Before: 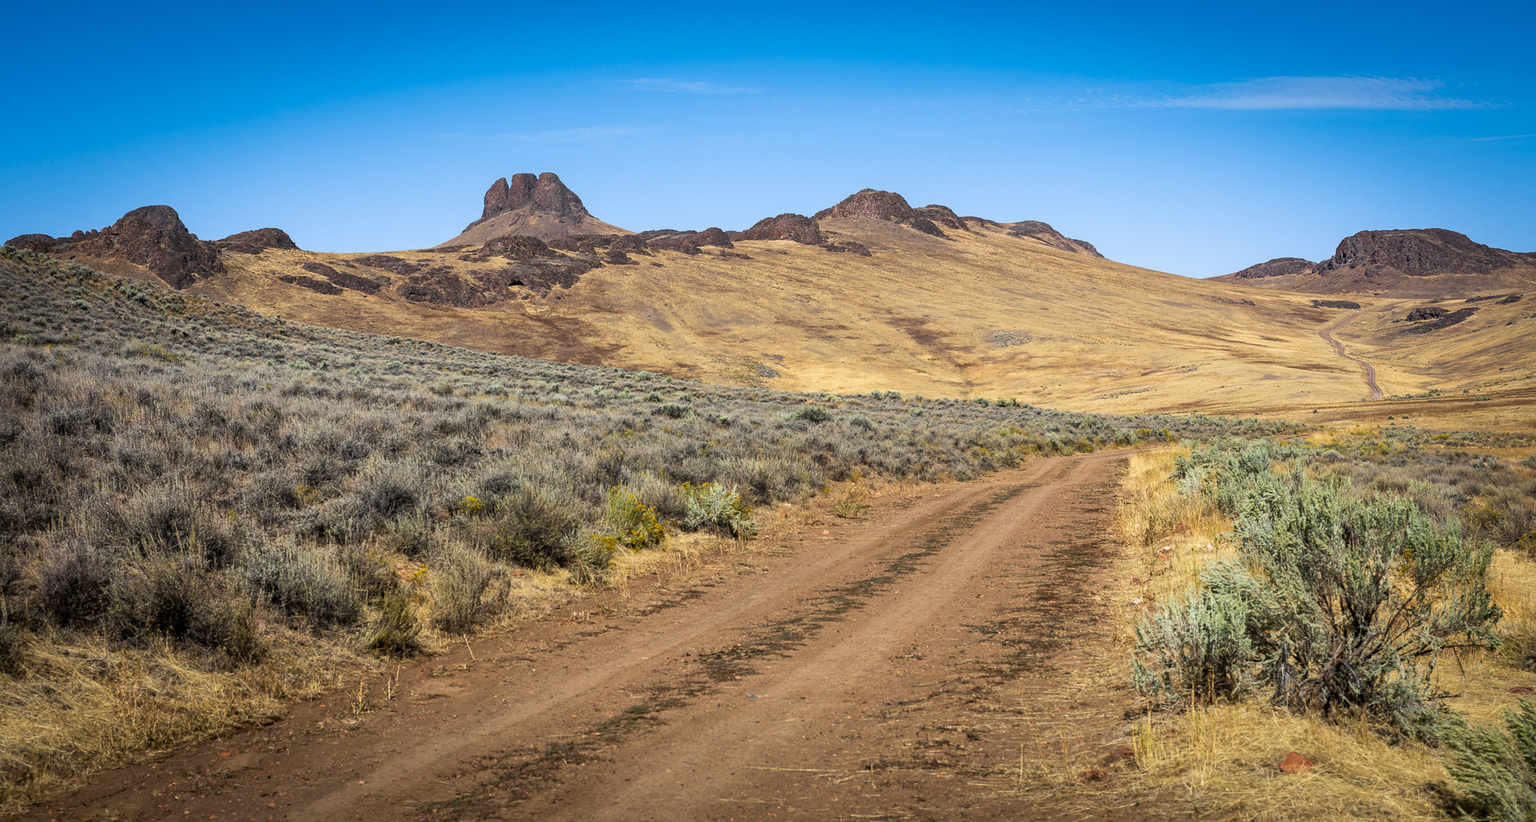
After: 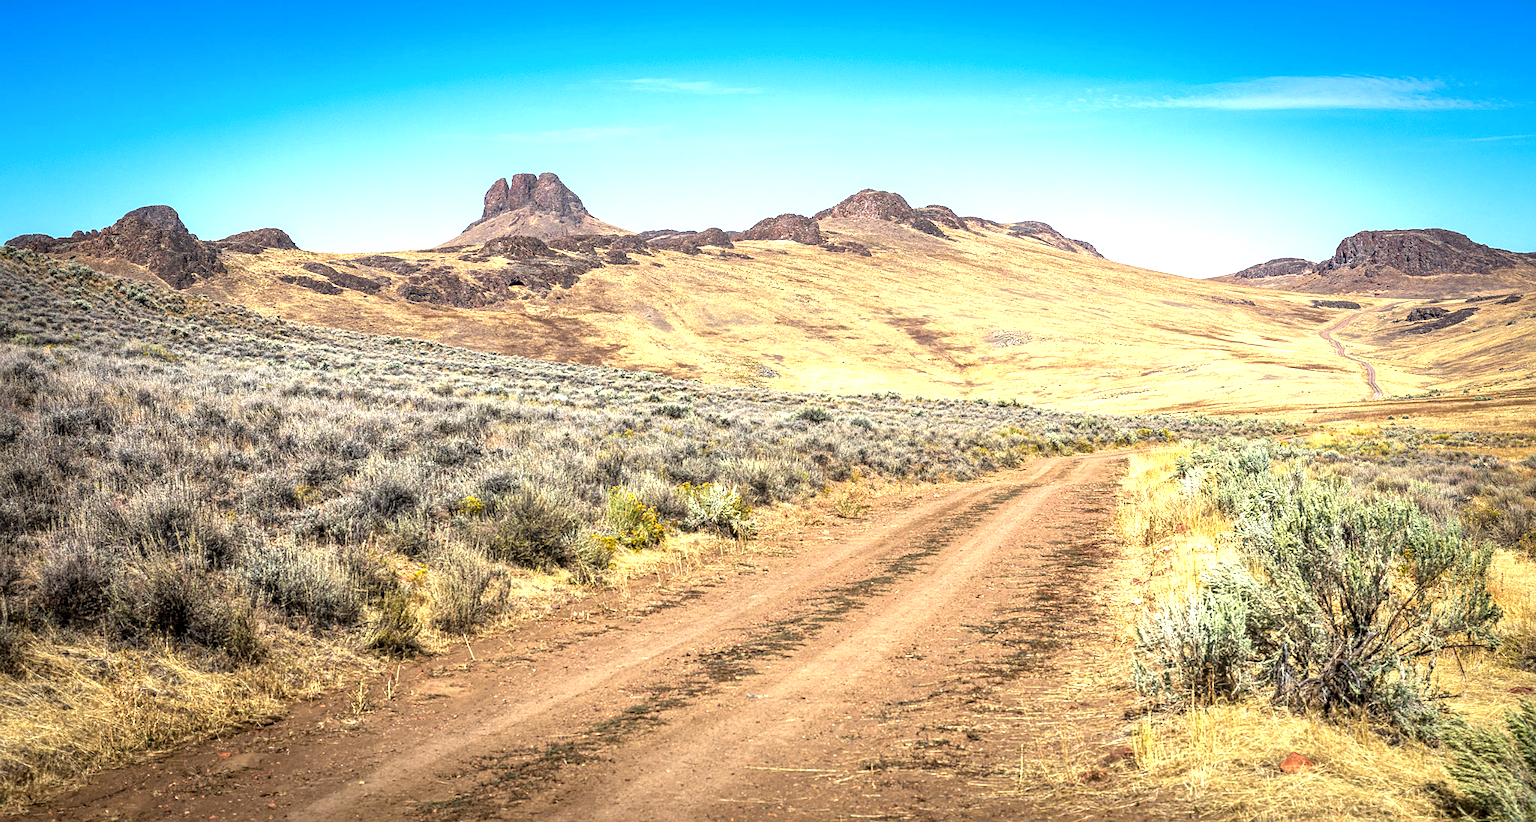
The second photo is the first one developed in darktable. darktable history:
sharpen: amount 0.213
local contrast: on, module defaults
exposure: black level correction 0, exposure 1.101 EV, compensate highlight preservation false
